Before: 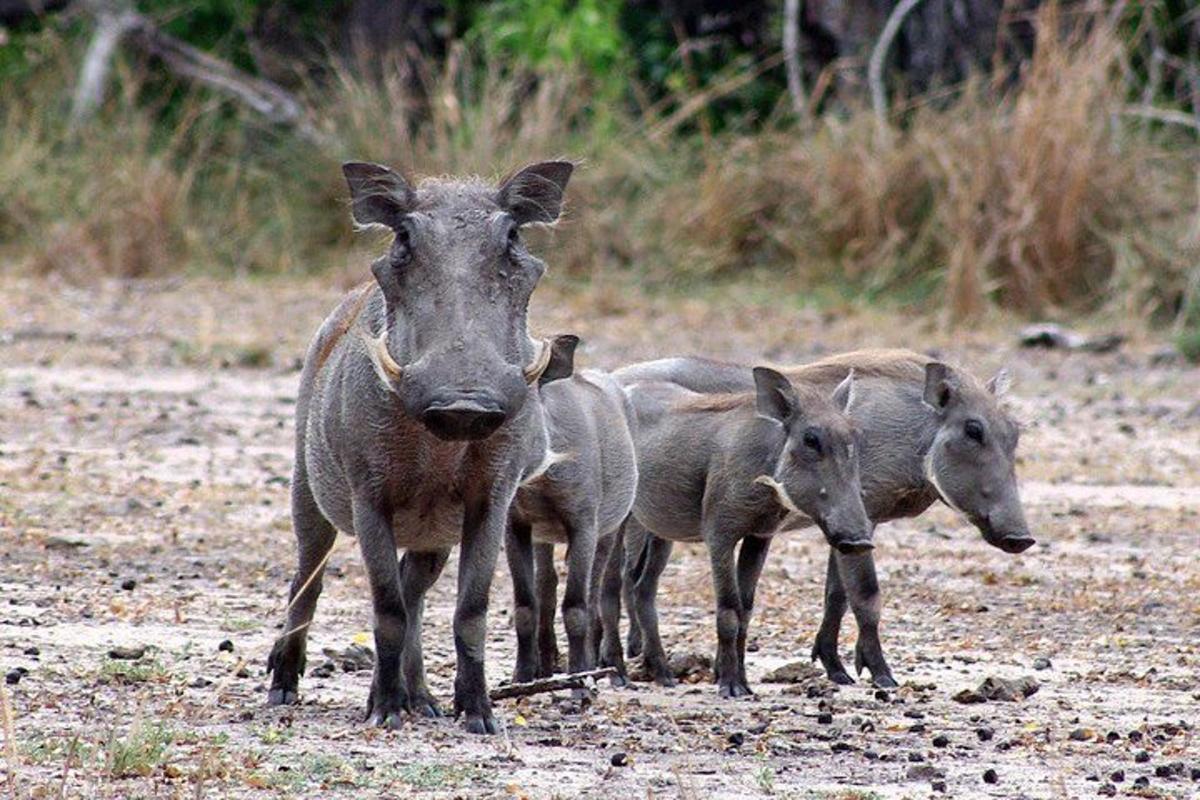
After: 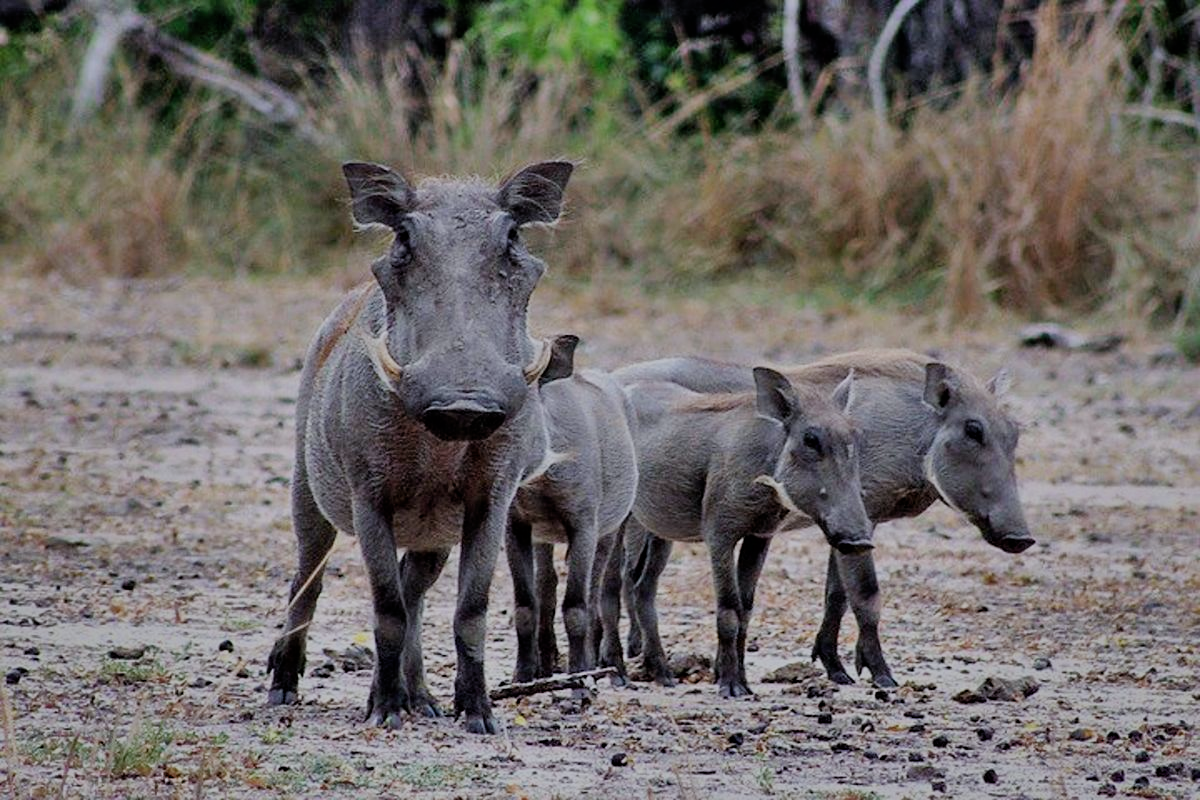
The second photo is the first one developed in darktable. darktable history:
white balance: red 0.98, blue 1.034
exposure: compensate highlight preservation false
shadows and highlights: shadows 80.73, white point adjustment -9.07, highlights -61.46, soften with gaussian
sharpen: amount 0.2
filmic rgb: black relative exposure -7.65 EV, white relative exposure 4.56 EV, hardness 3.61
